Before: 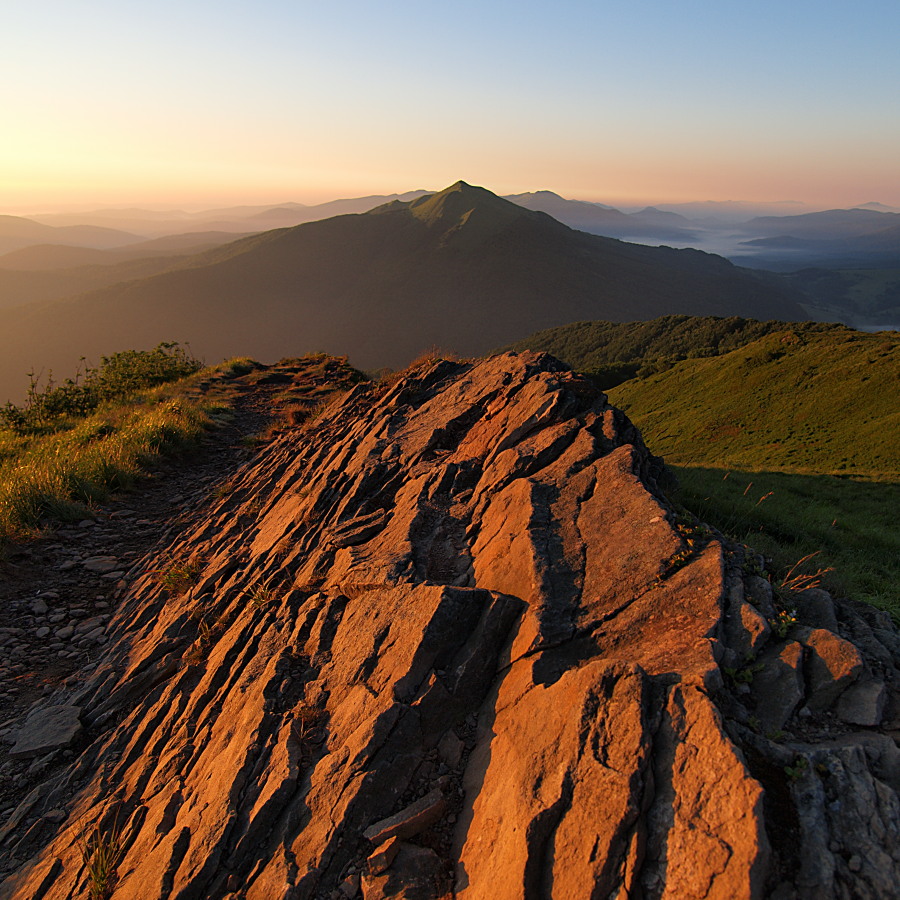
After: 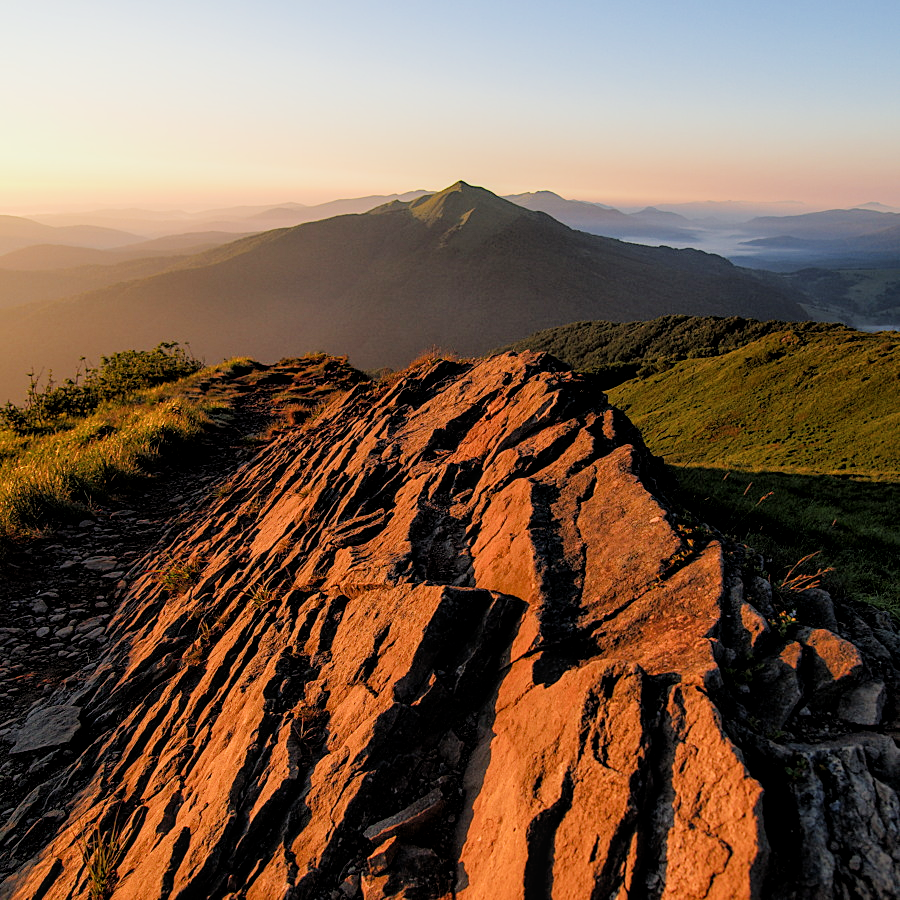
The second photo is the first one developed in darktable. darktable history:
filmic rgb: black relative exposure -5 EV, hardness 2.88, highlights saturation mix -30%
exposure: black level correction 0, exposure 0.7 EV, compensate highlight preservation false
color balance rgb: perceptual saturation grading › global saturation 10%
local contrast: on, module defaults
